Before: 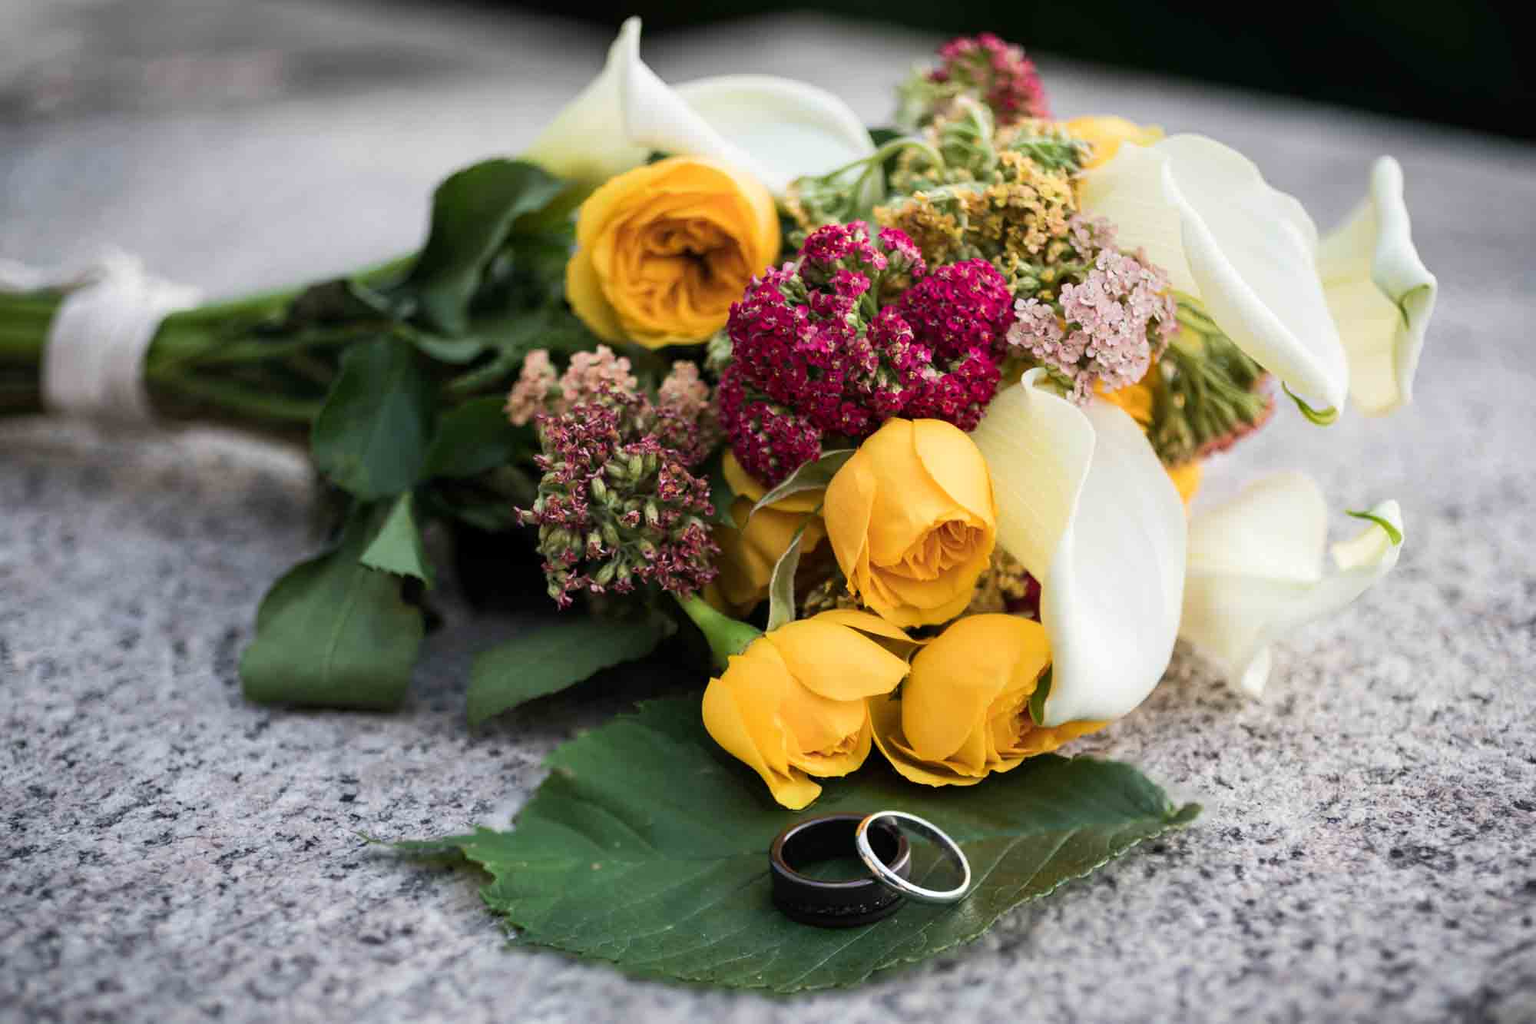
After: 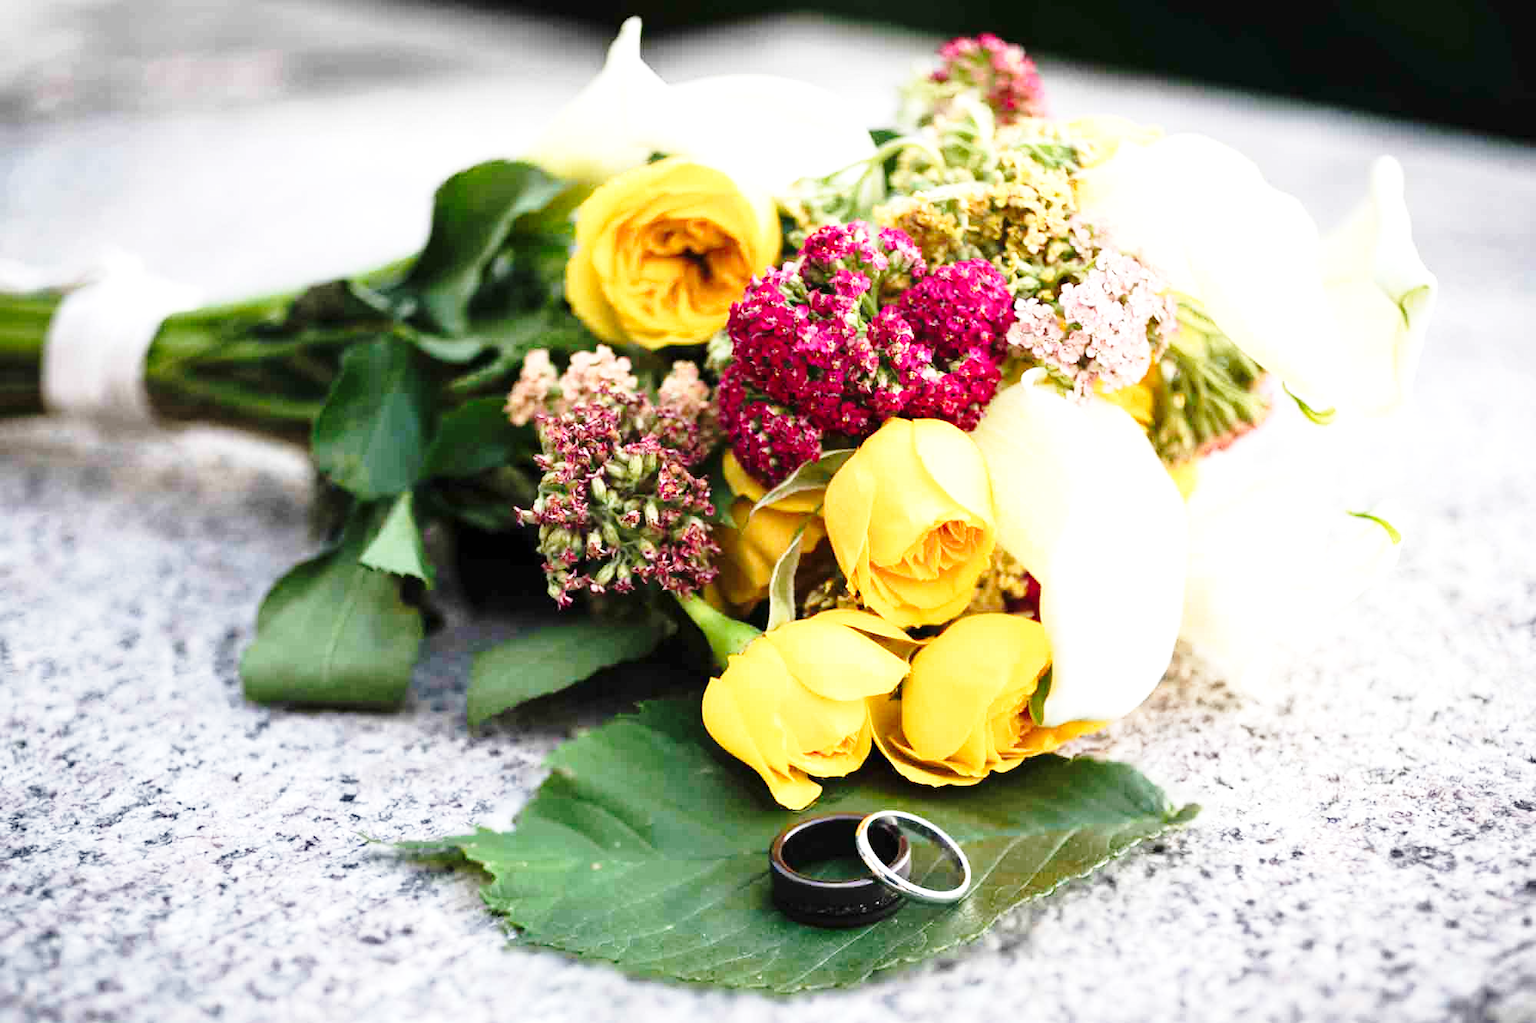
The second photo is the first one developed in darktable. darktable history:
base curve: curves: ch0 [(0, 0) (0.028, 0.03) (0.121, 0.232) (0.46, 0.748) (0.859, 0.968) (1, 1)], preserve colors none
exposure: black level correction 0, exposure 0.688 EV, compensate highlight preservation false
